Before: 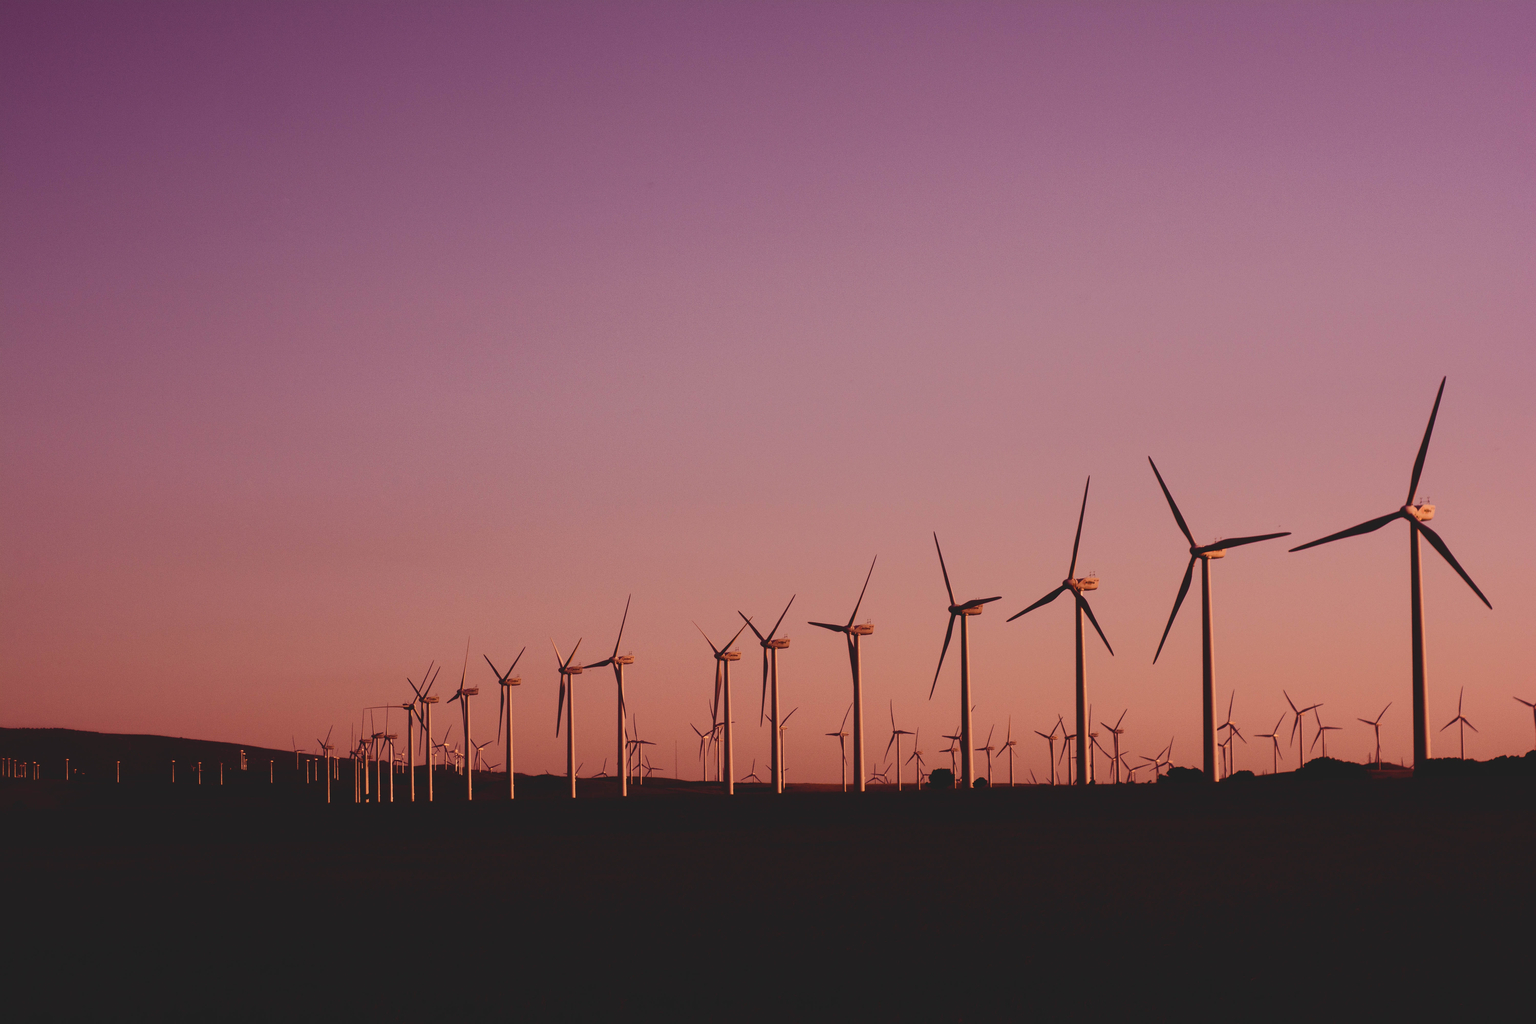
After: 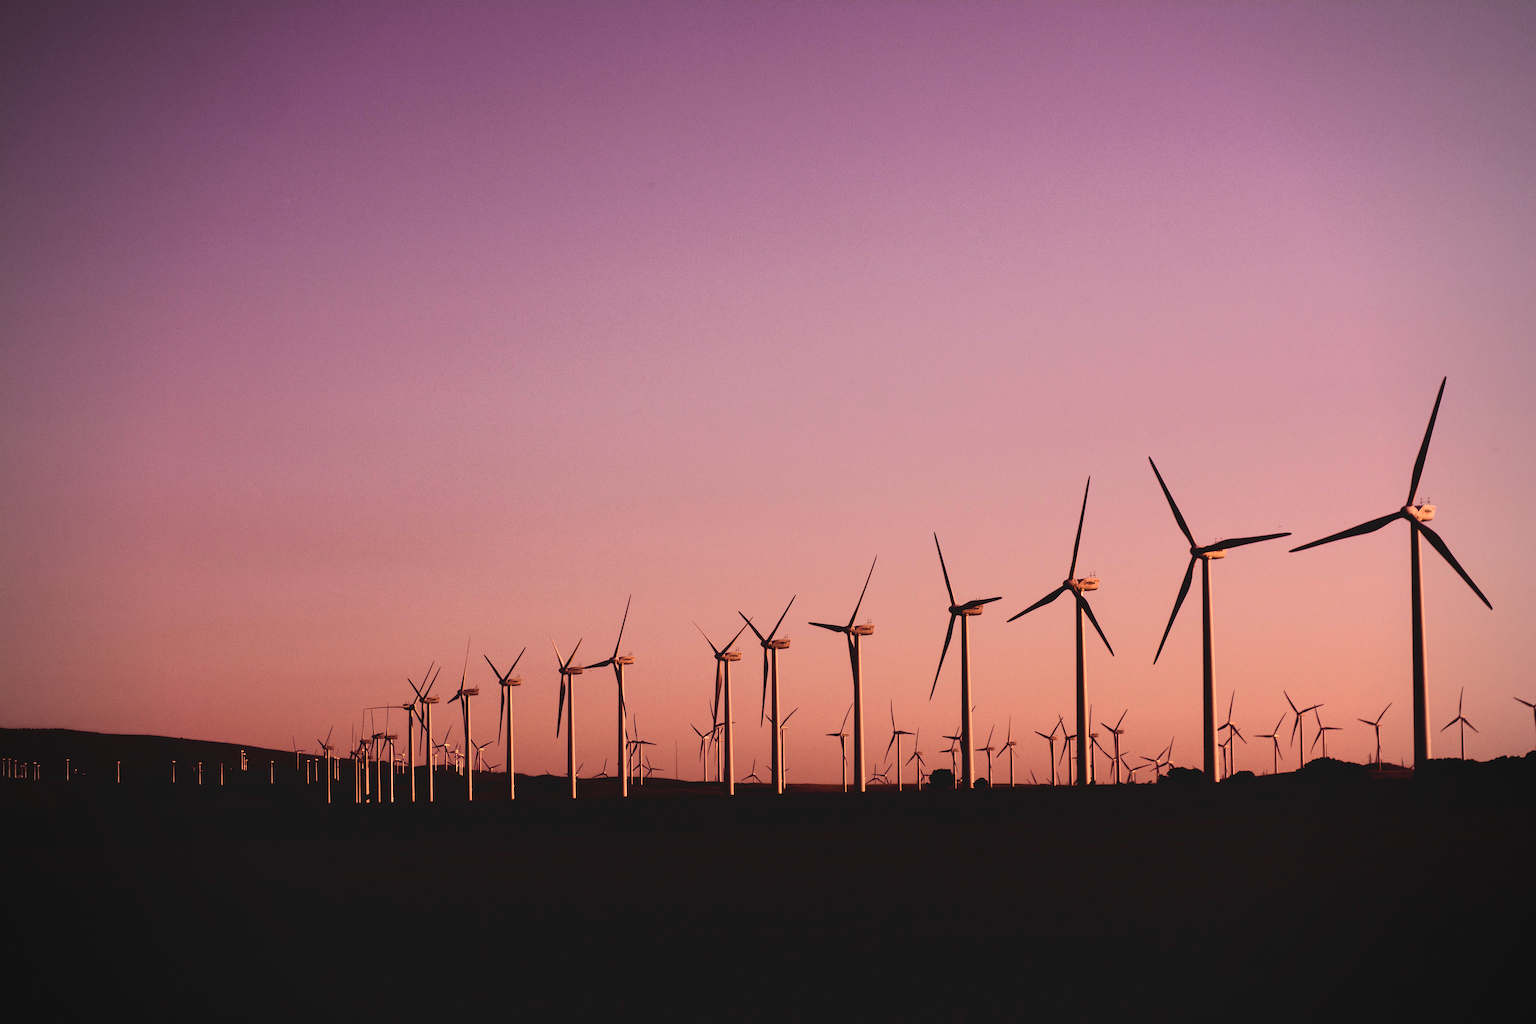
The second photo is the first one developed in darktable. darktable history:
tone equalizer: -8 EV -0.75 EV, -7 EV -0.7 EV, -6 EV -0.6 EV, -5 EV -0.4 EV, -3 EV 0.4 EV, -2 EV 0.6 EV, -1 EV 0.7 EV, +0 EV 0.75 EV, edges refinement/feathering 500, mask exposure compensation -1.57 EV, preserve details no
vignetting: fall-off start 79.88%
